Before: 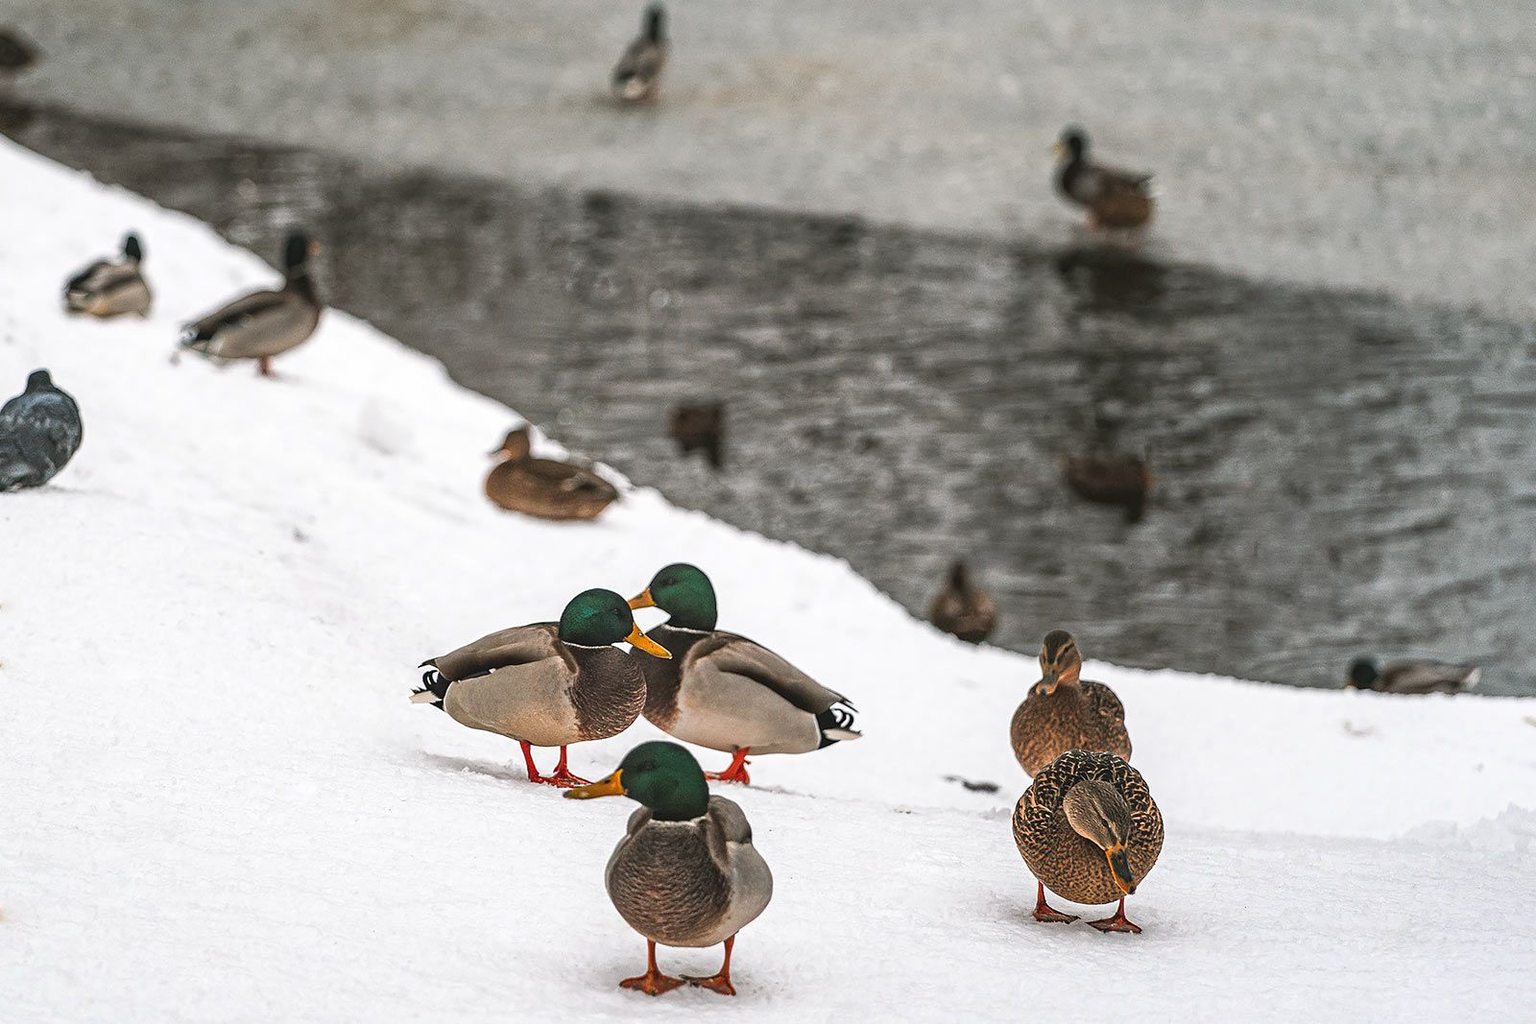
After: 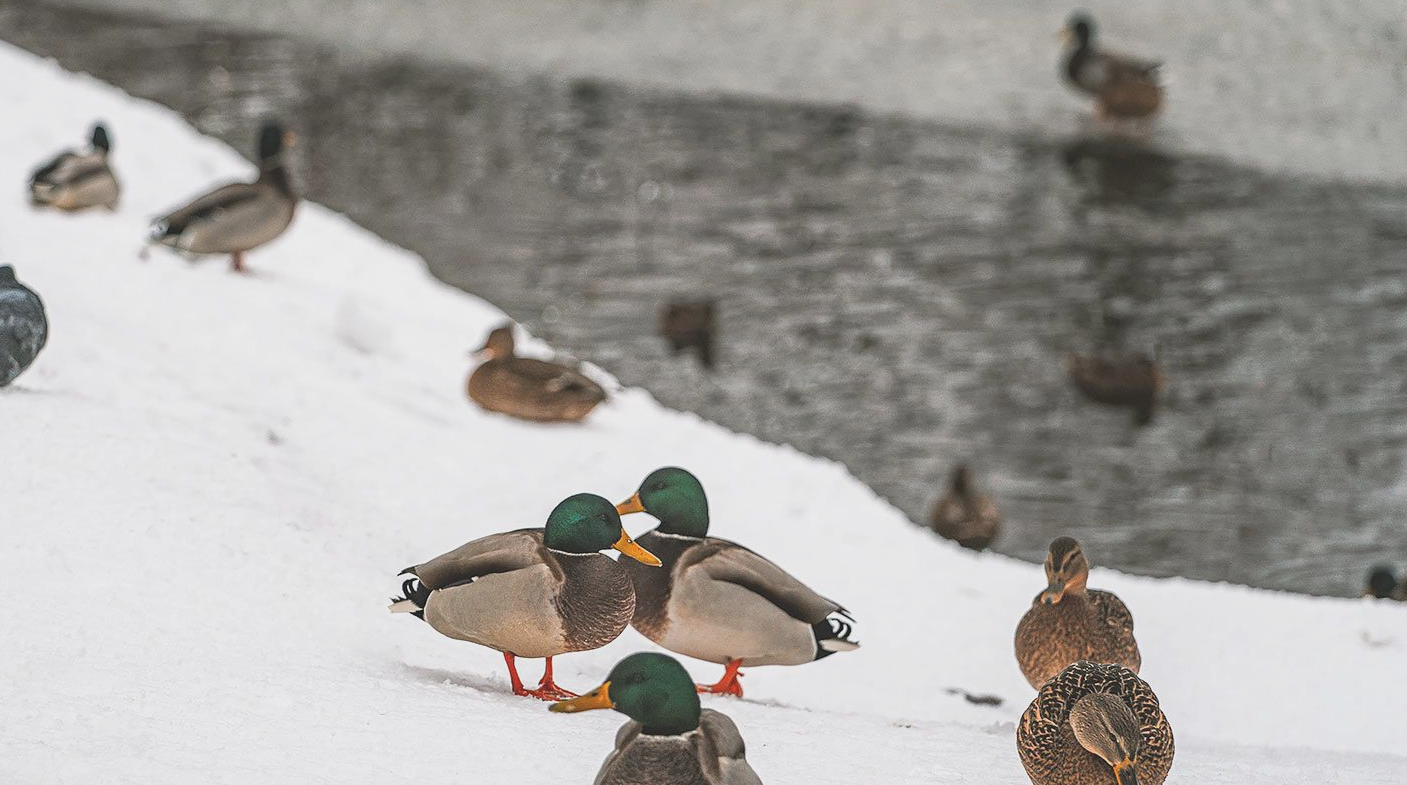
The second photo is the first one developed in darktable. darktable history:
crop and rotate: left 2.425%, top 11.305%, right 9.6%, bottom 15.08%
contrast brightness saturation: contrast -0.15, brightness 0.05, saturation -0.12
